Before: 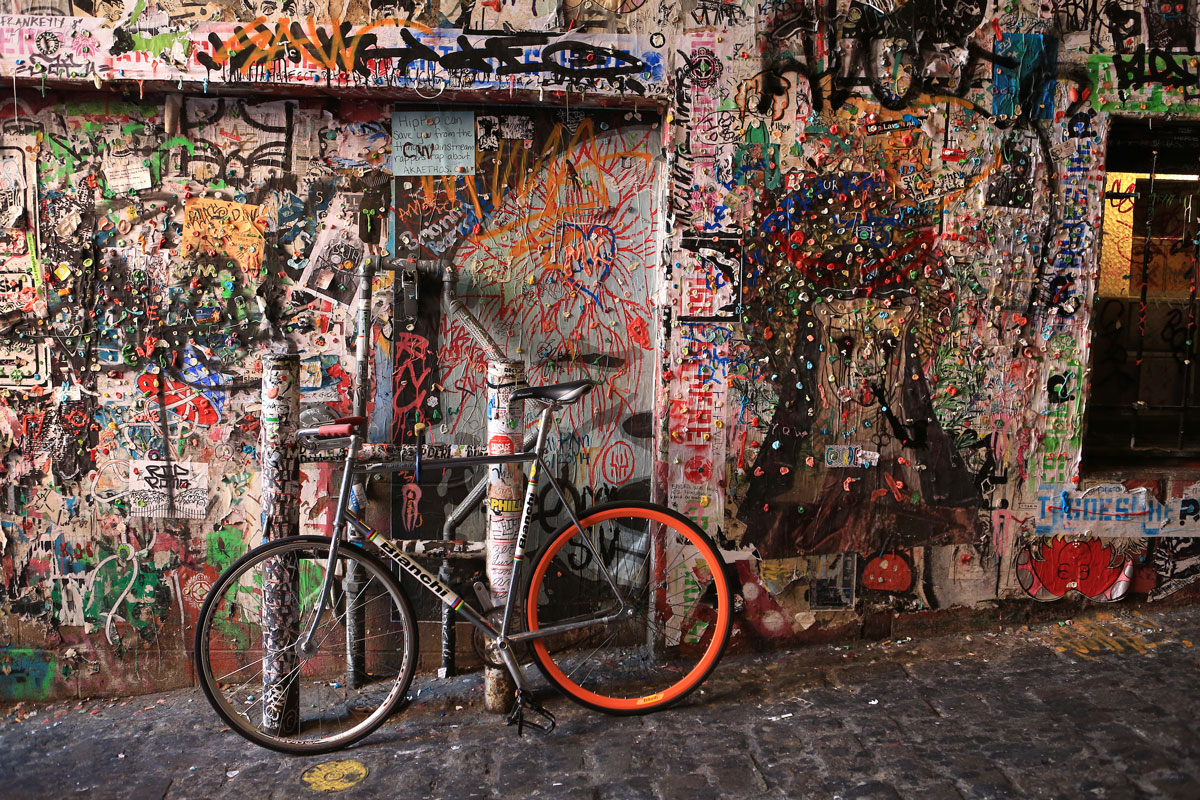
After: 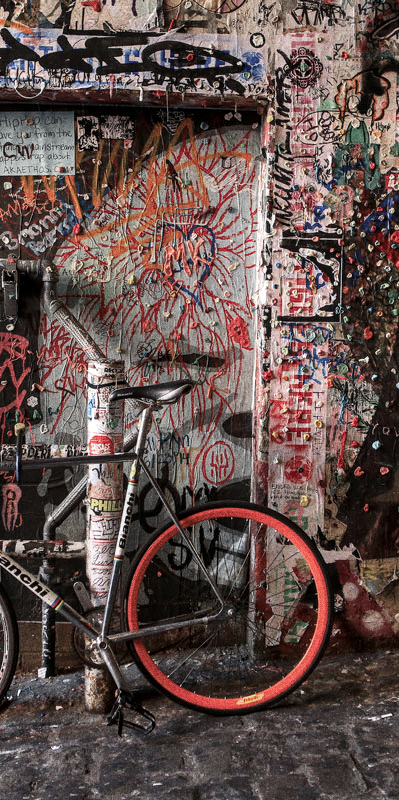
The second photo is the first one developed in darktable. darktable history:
color zones: curves: ch0 [(0, 0.466) (0.128, 0.466) (0.25, 0.5) (0.375, 0.456) (0.5, 0.5) (0.625, 0.5) (0.737, 0.652) (0.875, 0.5)]; ch1 [(0, 0.603) (0.125, 0.618) (0.261, 0.348) (0.372, 0.353) (0.497, 0.363) (0.611, 0.45) (0.731, 0.427) (0.875, 0.518) (0.998, 0.652)]; ch2 [(0, 0.559) (0.125, 0.451) (0.253, 0.564) (0.37, 0.578) (0.5, 0.466) (0.625, 0.471) (0.731, 0.471) (0.88, 0.485)]
grain: coarseness 0.09 ISO, strength 40%
crop: left 33.36%, right 33.36%
local contrast: on, module defaults
contrast brightness saturation: contrast 0.1, saturation -0.36
